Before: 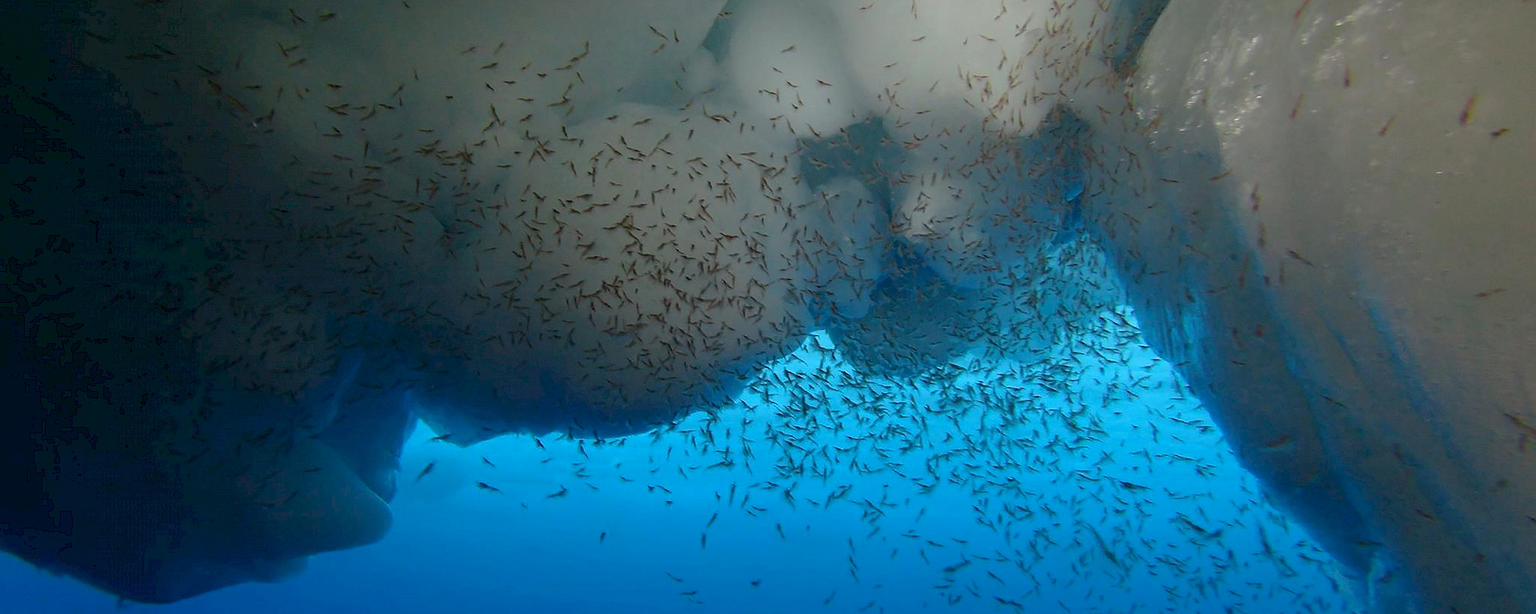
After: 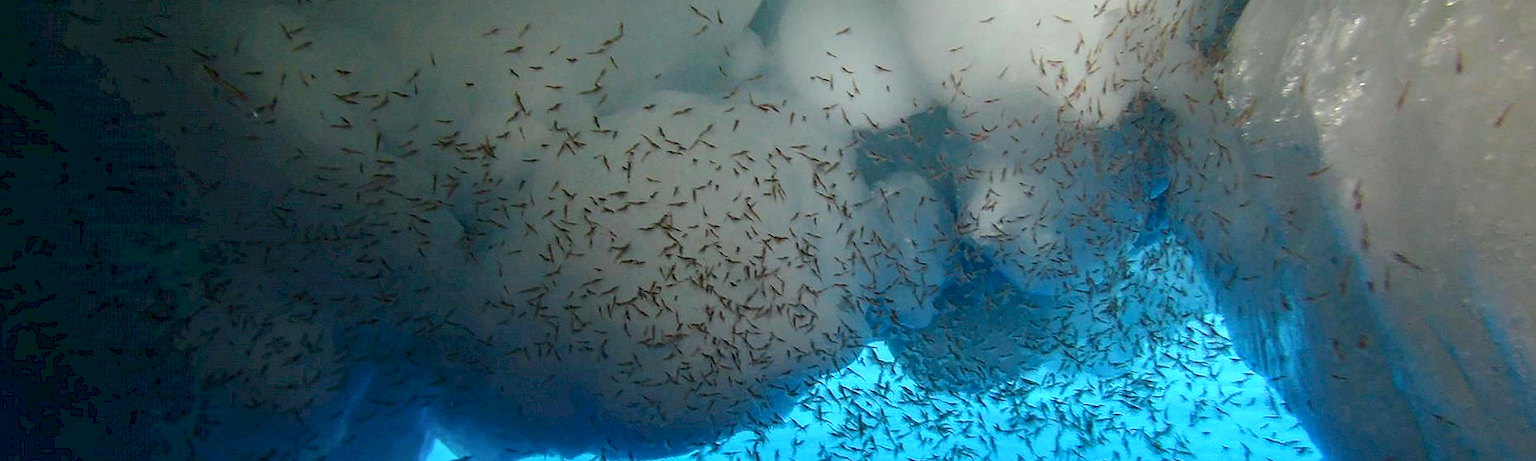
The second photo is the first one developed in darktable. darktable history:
crop: left 1.528%, top 3.396%, right 7.717%, bottom 28.412%
local contrast: on, module defaults
exposure: black level correction 0.001, exposure 0.498 EV, compensate highlight preservation false
